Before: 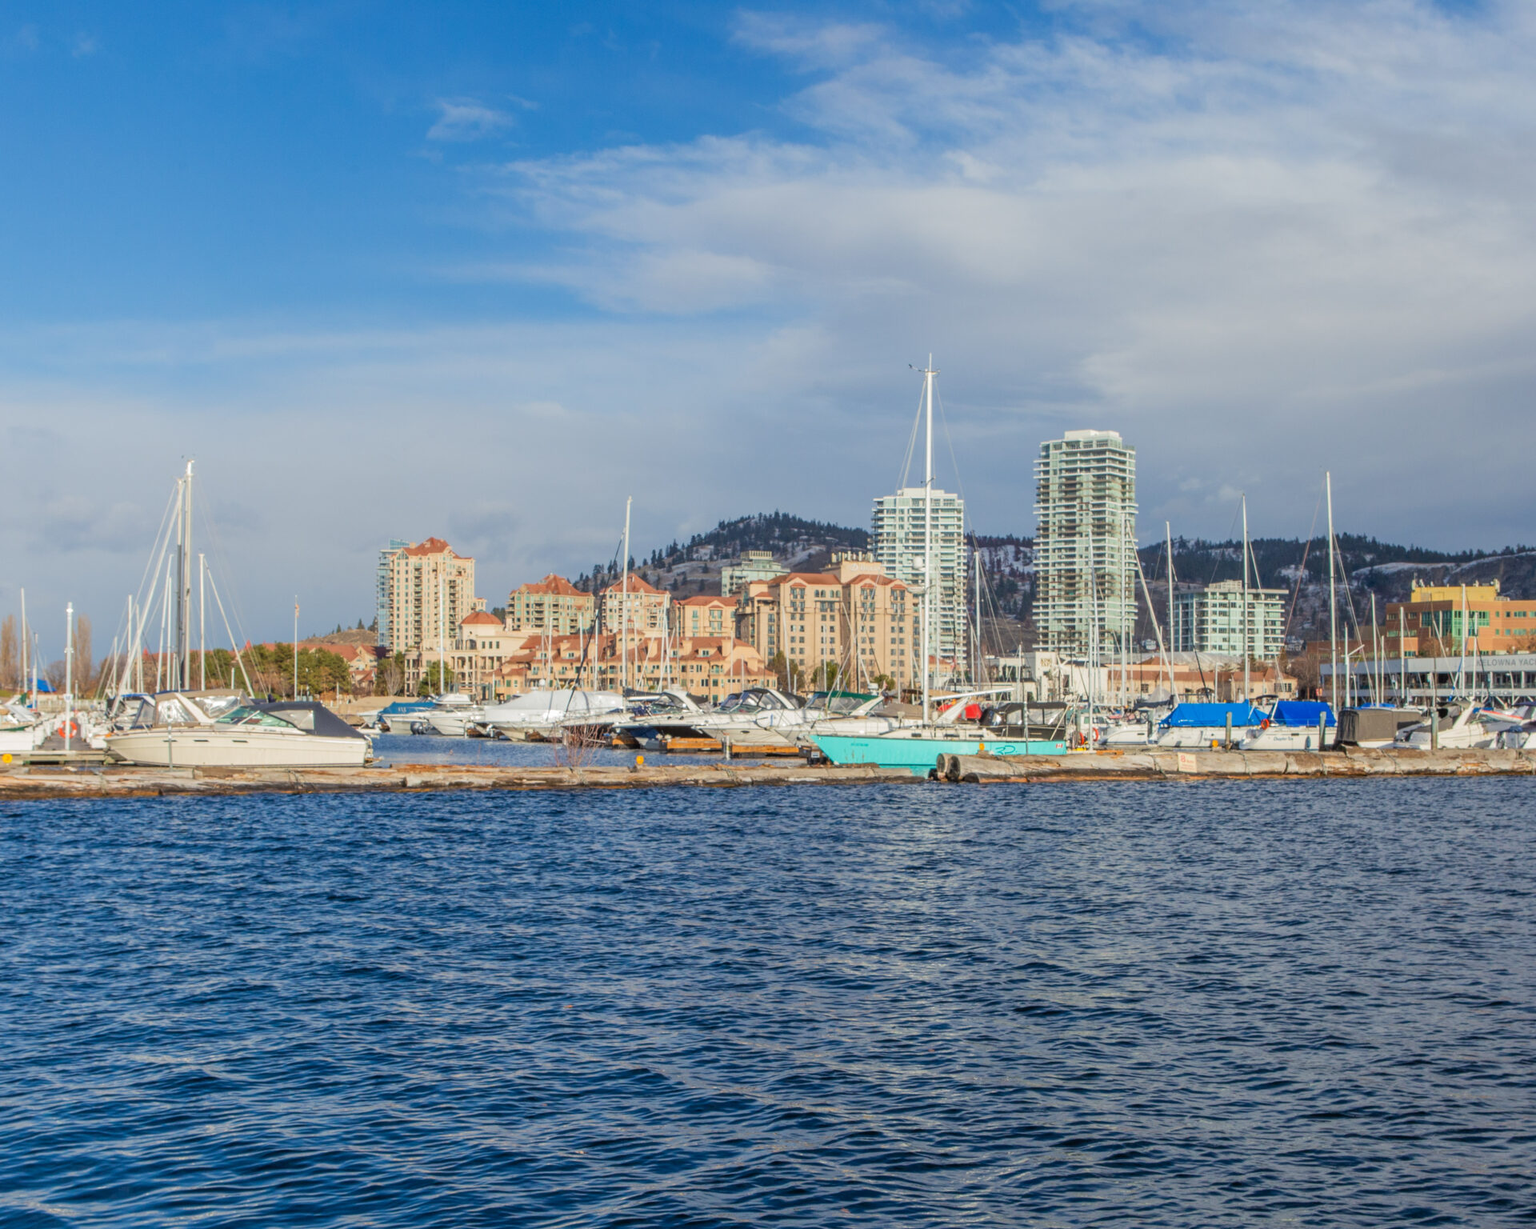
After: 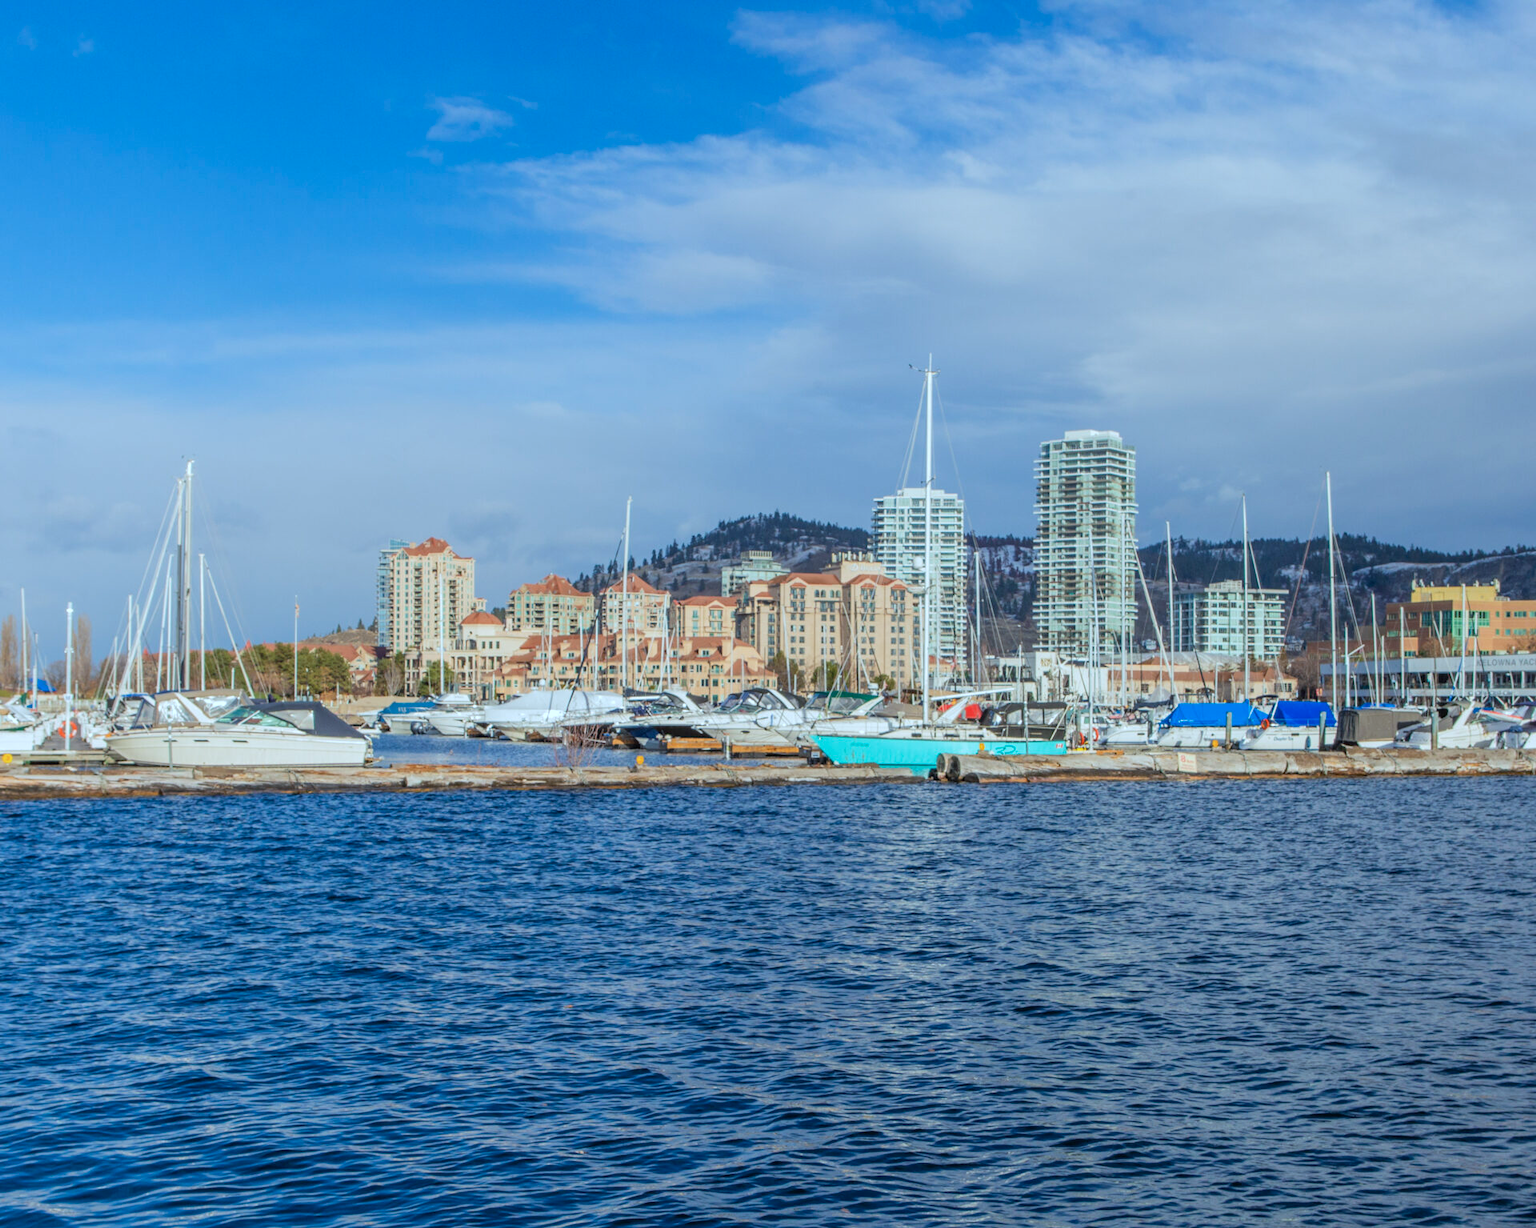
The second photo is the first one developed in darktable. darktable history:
color calibration: illuminant Planckian (black body), x 0.378, y 0.374, temperature 4030.98 K
